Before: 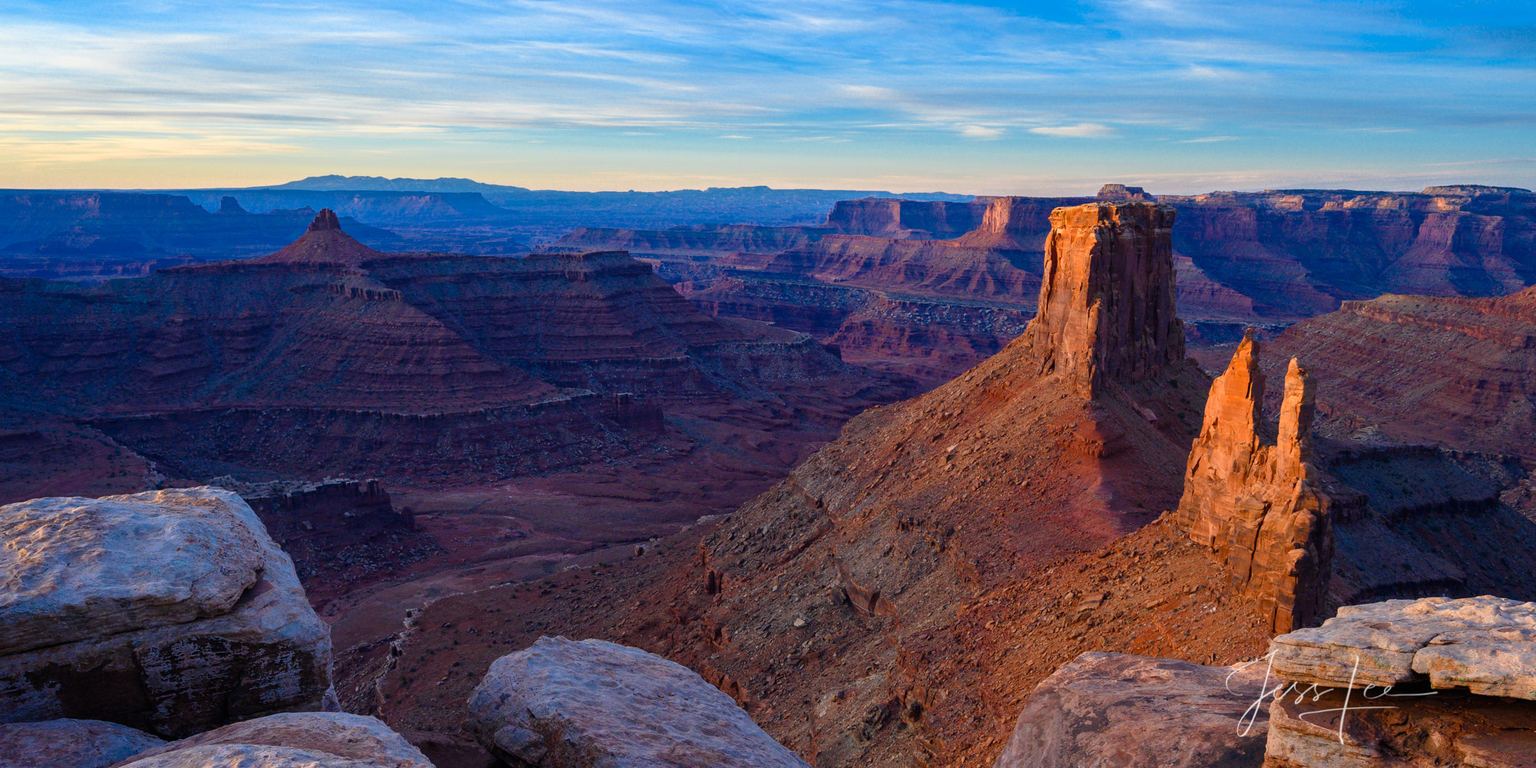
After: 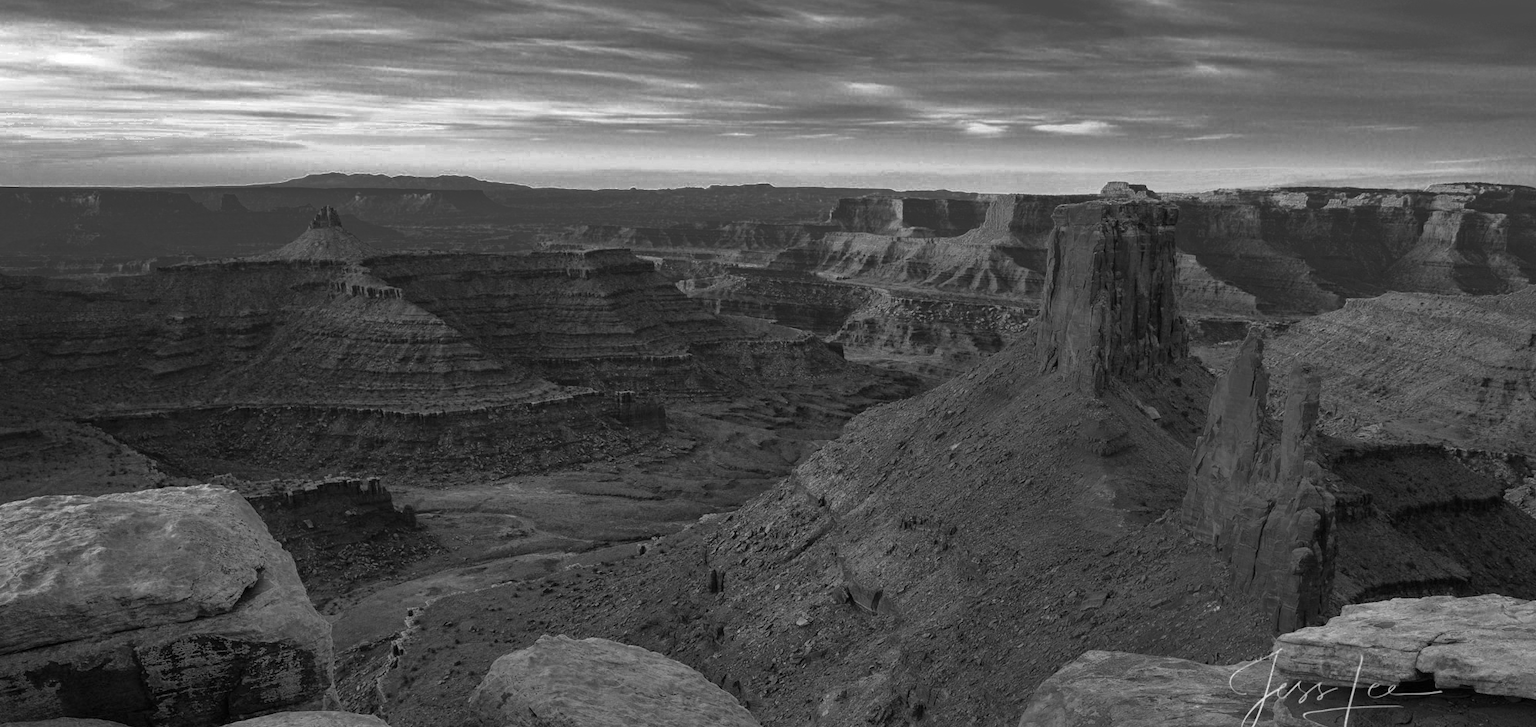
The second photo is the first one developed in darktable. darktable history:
exposure: exposure 0.191 EV, compensate highlight preservation false
color zones: curves: ch0 [(0.002, 0.429) (0.121, 0.212) (0.198, 0.113) (0.276, 0.344) (0.331, 0.541) (0.41, 0.56) (0.482, 0.289) (0.619, 0.227) (0.721, 0.18) (0.821, 0.435) (0.928, 0.555) (1, 0.587)]; ch1 [(0, 0) (0.143, 0) (0.286, 0) (0.429, 0) (0.571, 0) (0.714, 0) (0.857, 0)]
crop: top 0.448%, right 0.264%, bottom 5.045%
shadows and highlights: on, module defaults
